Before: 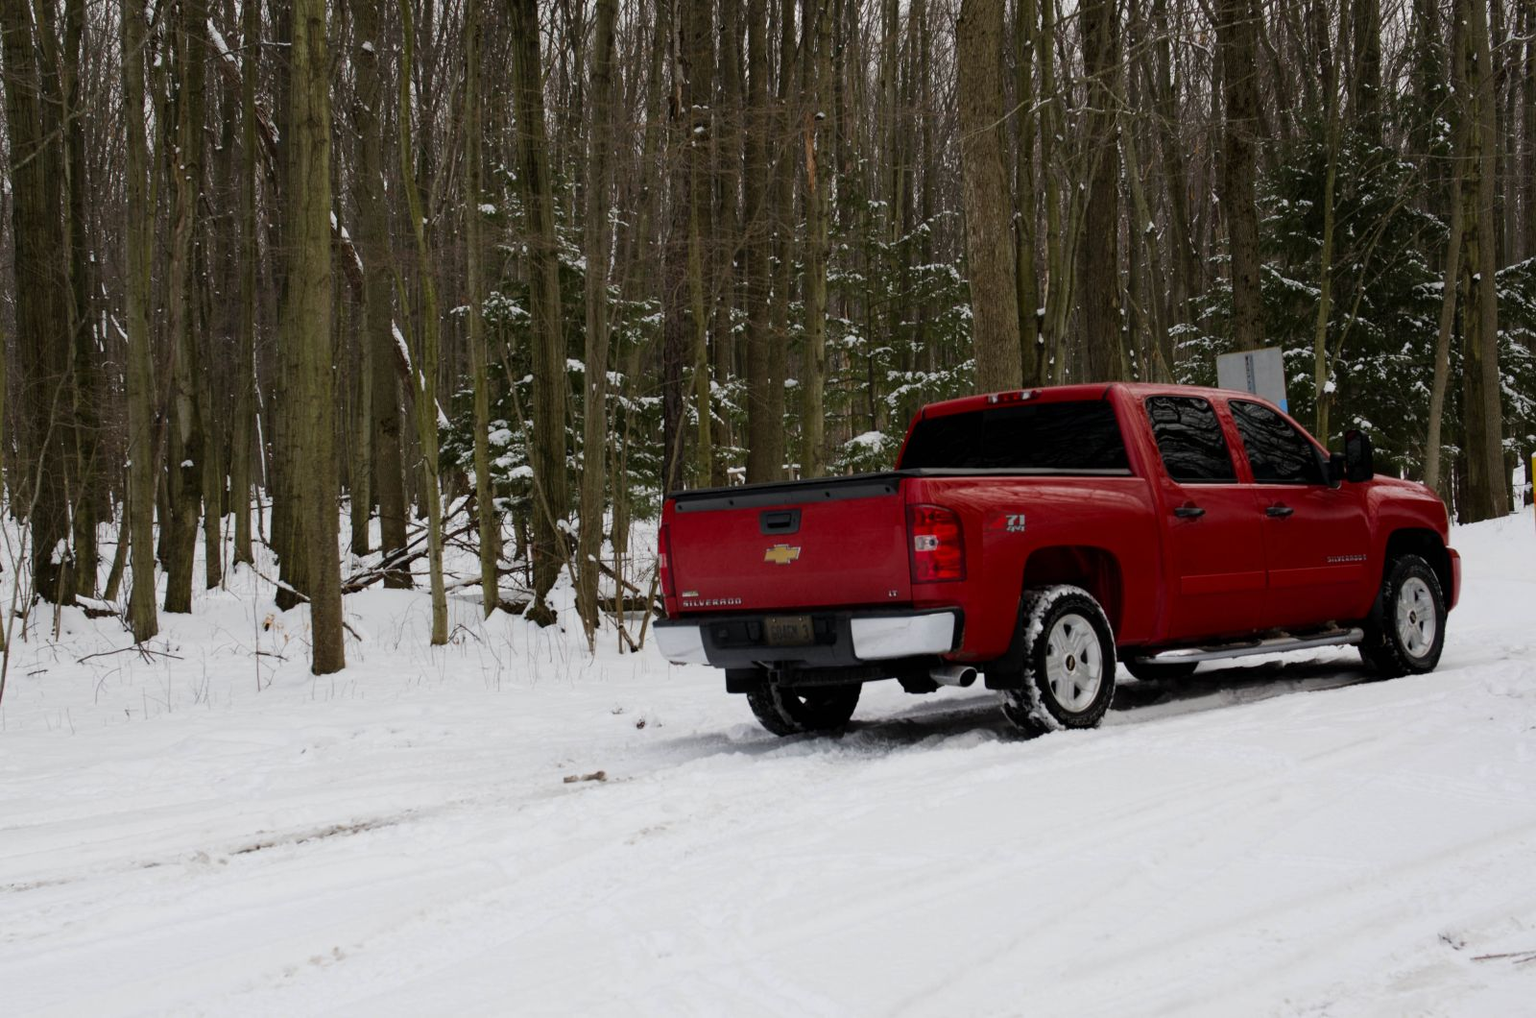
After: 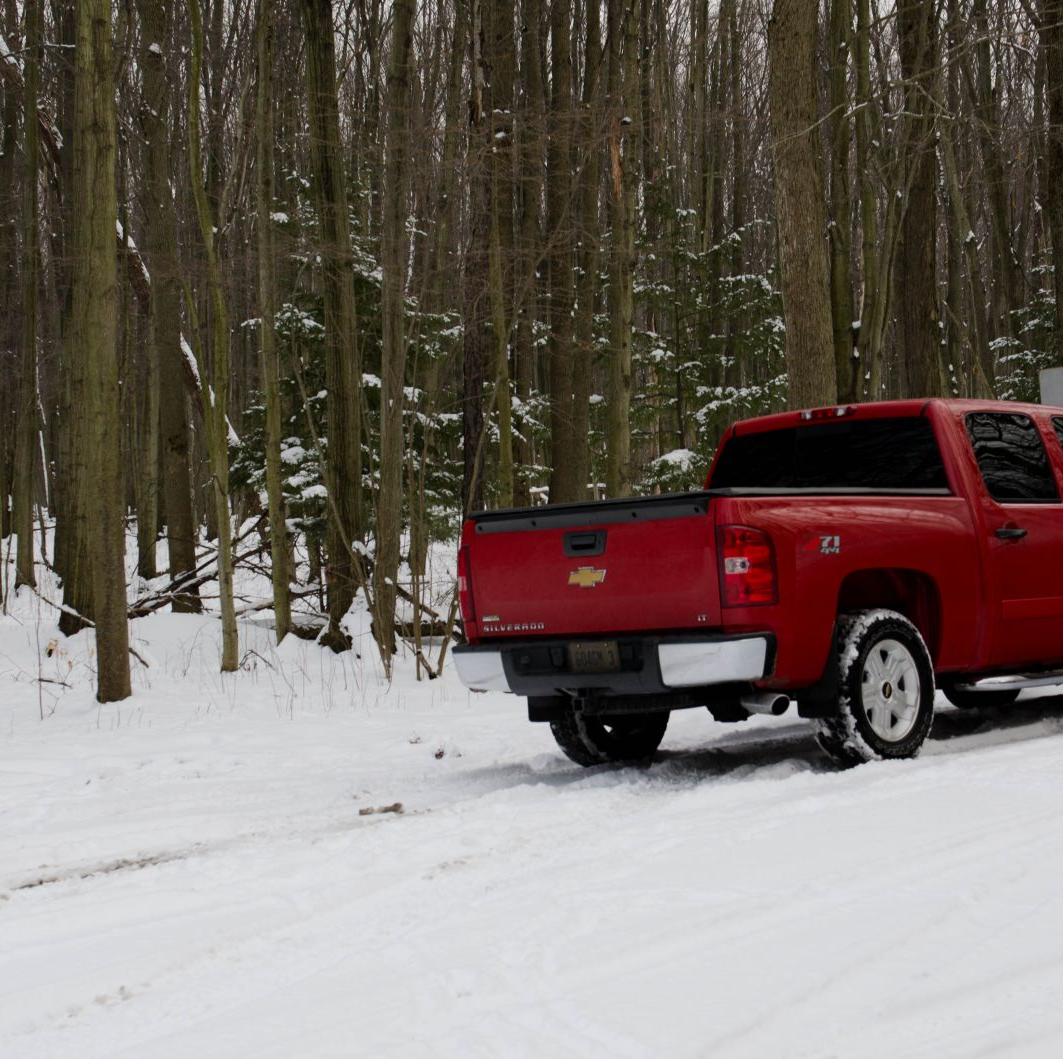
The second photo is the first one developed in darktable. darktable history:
crop and rotate: left 14.297%, right 19.204%
